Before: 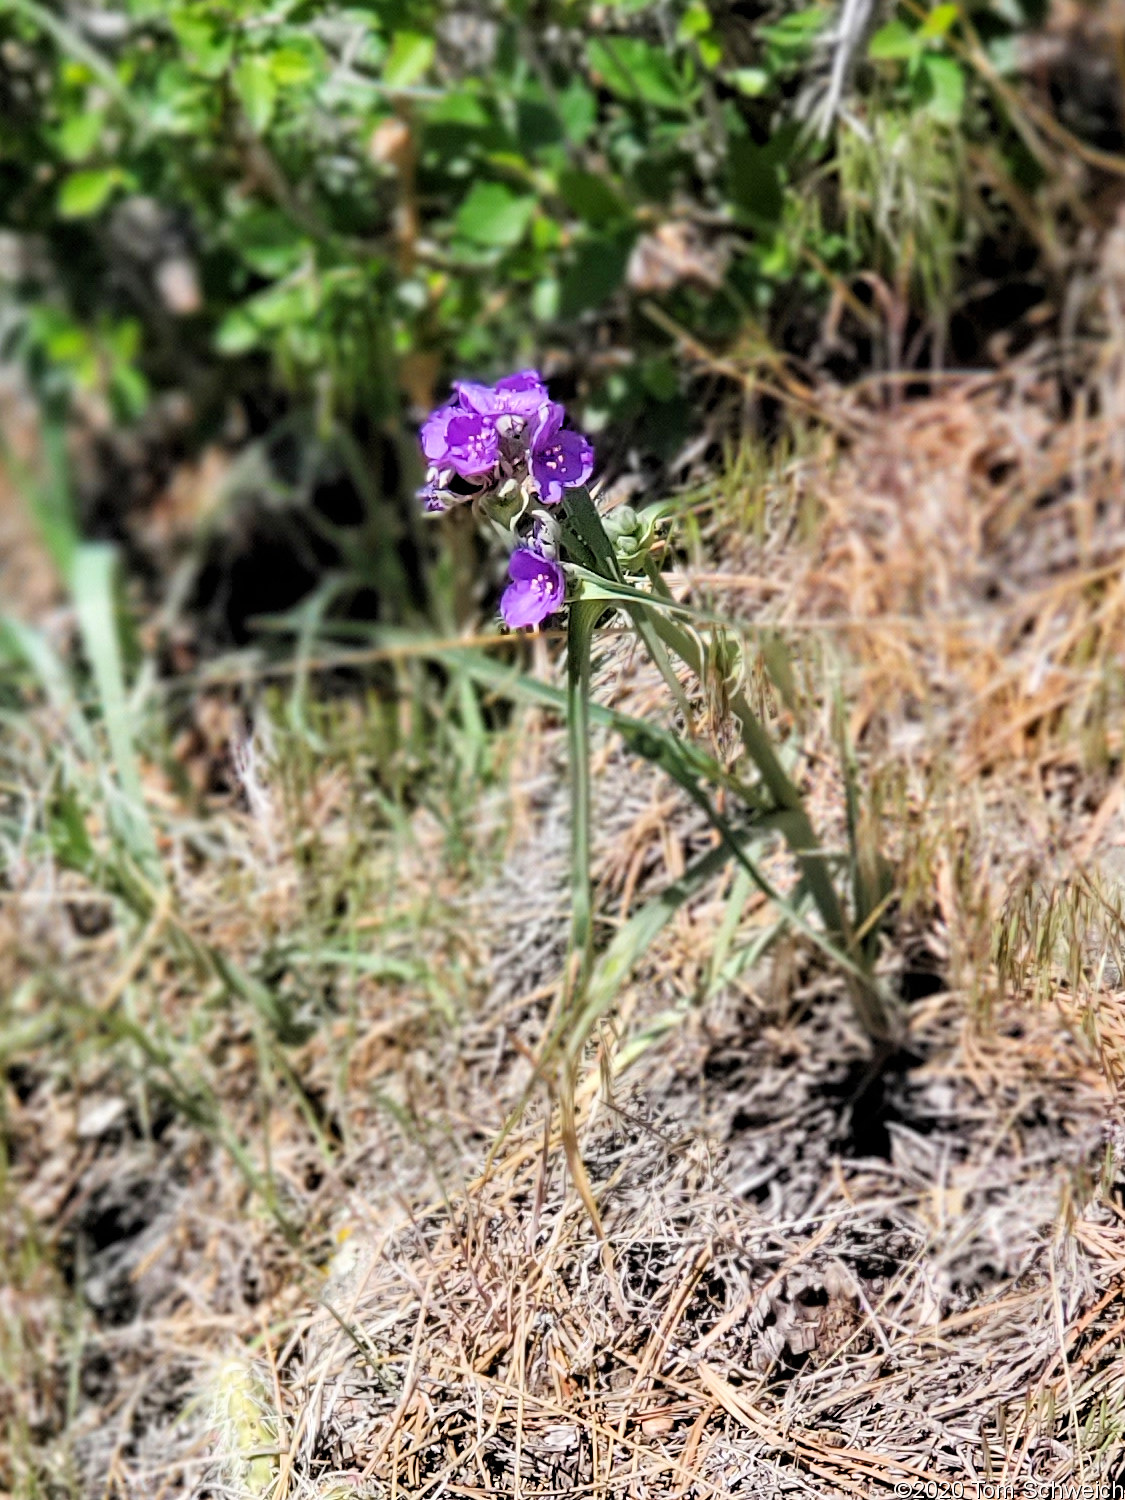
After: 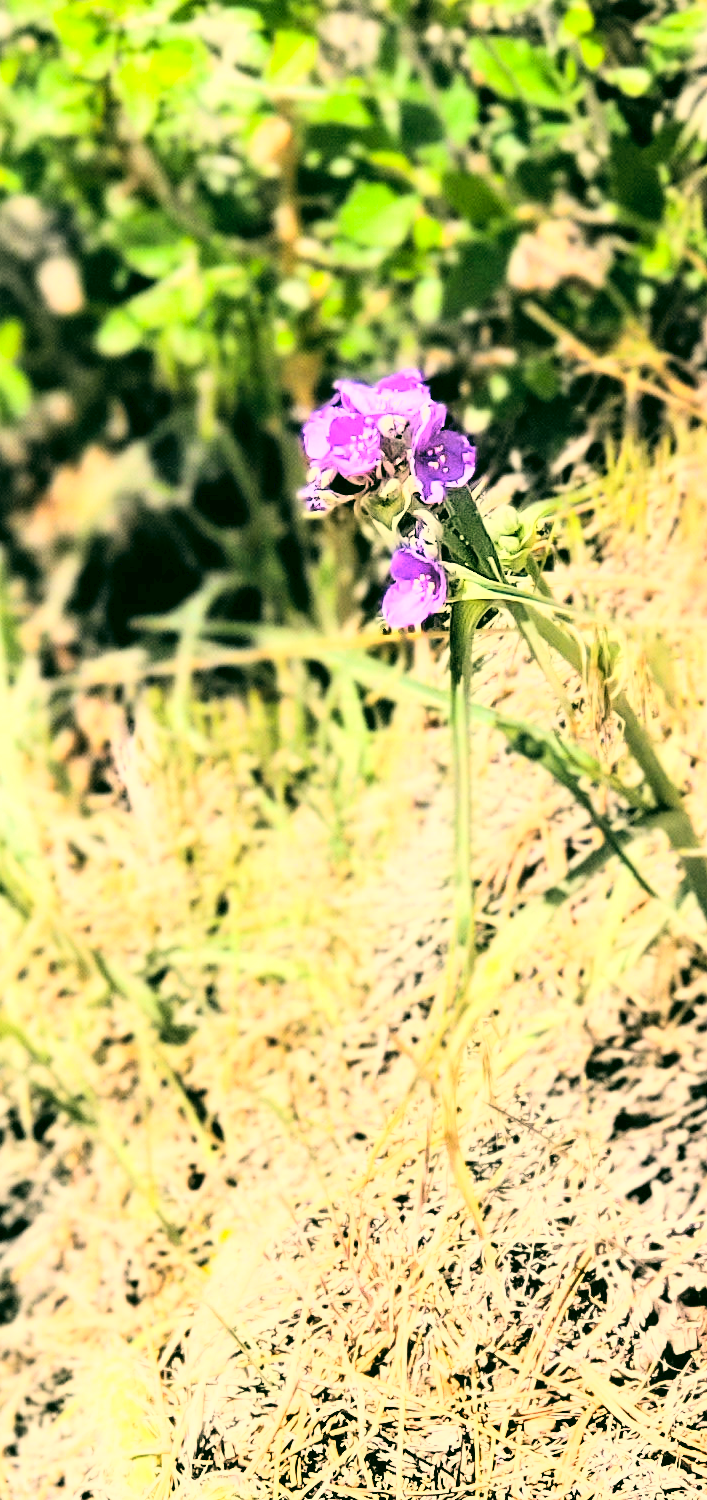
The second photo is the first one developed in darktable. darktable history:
crop: left 10.522%, right 26.546%
base curve: curves: ch0 [(0, 0) (0.007, 0.004) (0.027, 0.03) (0.046, 0.07) (0.207, 0.54) (0.442, 0.872) (0.673, 0.972) (1, 1)]
contrast brightness saturation: contrast 0.143, brightness 0.226
color correction: highlights a* 4.67, highlights b* 24.72, shadows a* -16.12, shadows b* 4.03
vignetting: fall-off start 115.95%, fall-off radius 58.82%, center (-0.033, -0.048)
